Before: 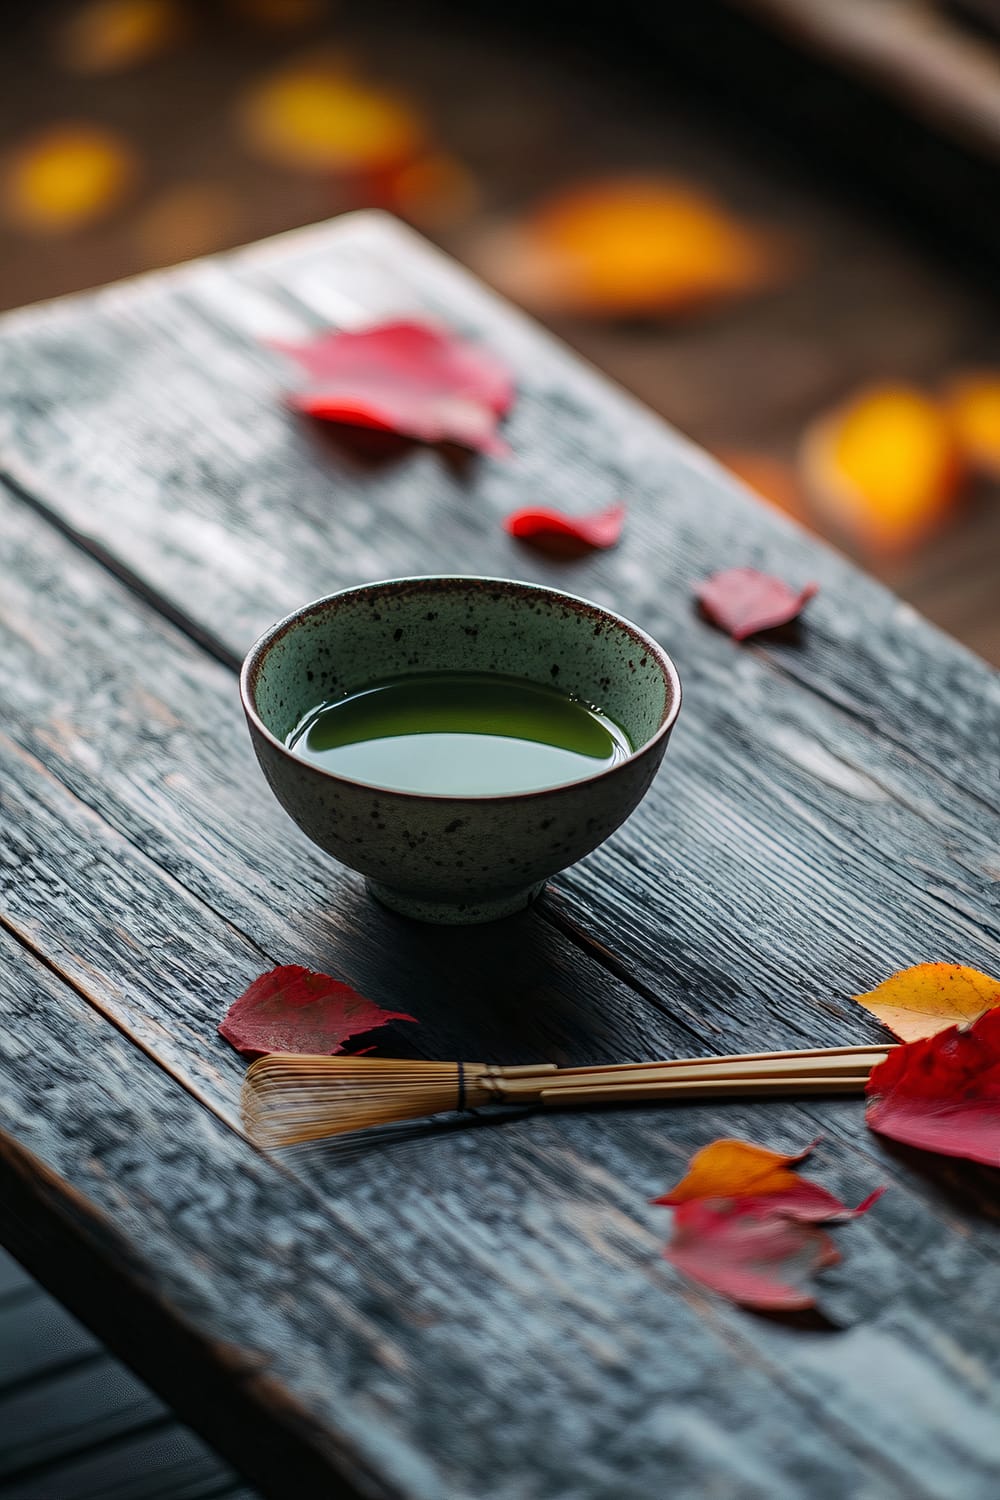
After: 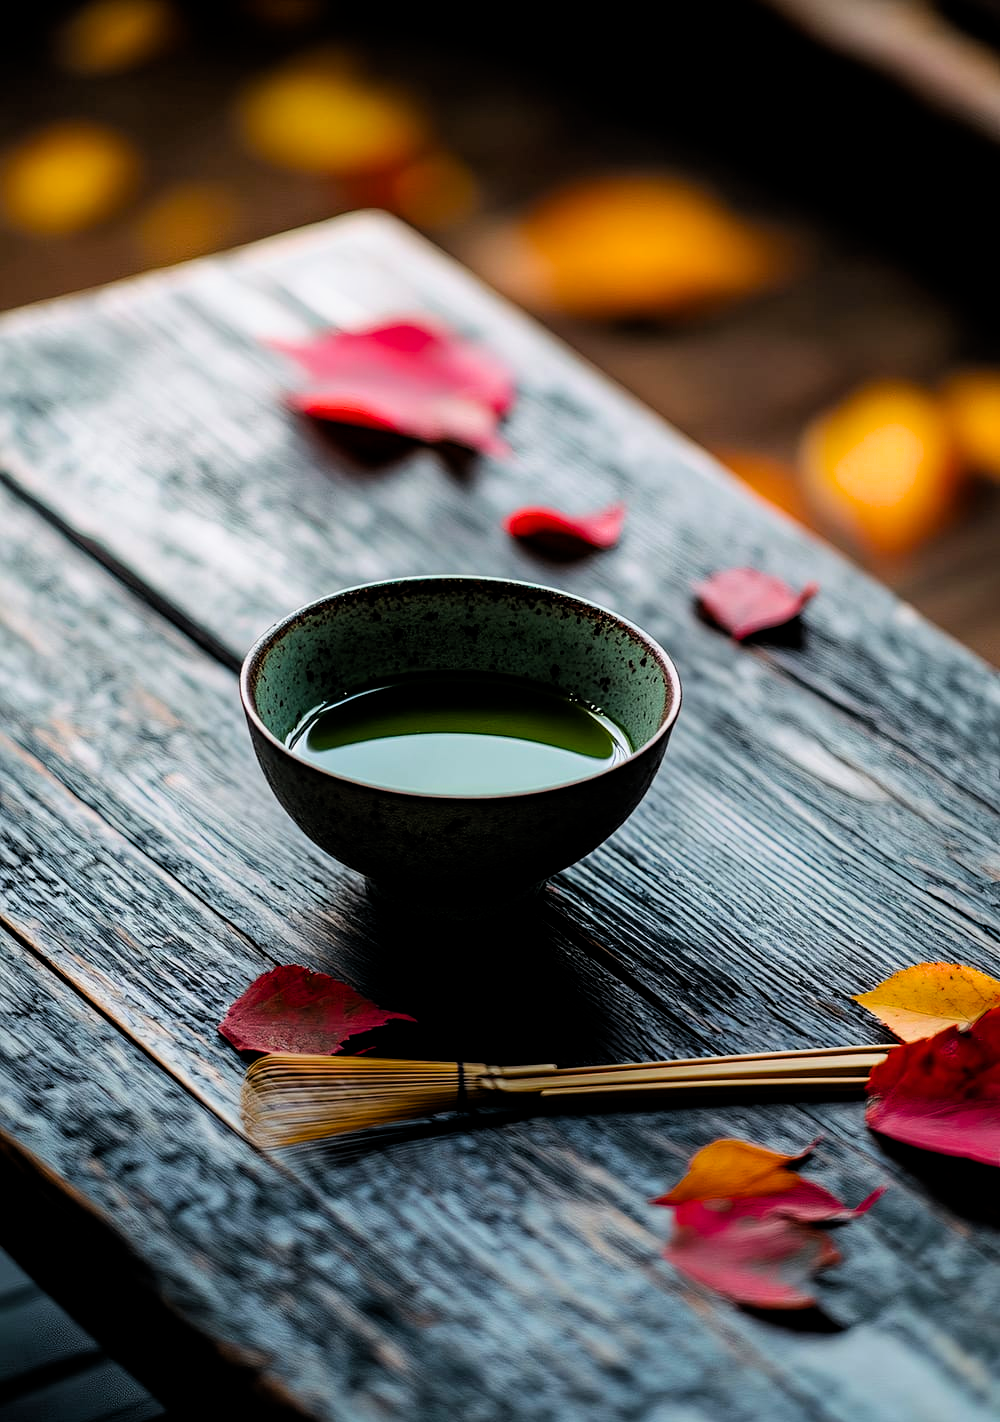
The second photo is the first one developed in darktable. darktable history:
color balance rgb: linear chroma grading › global chroma 8.811%, perceptual saturation grading › global saturation 30.788%
filmic rgb: black relative exposure -6.34 EV, white relative exposure 2.79 EV, threshold 5.99 EV, target black luminance 0%, hardness 4.63, latitude 67.38%, contrast 1.275, shadows ↔ highlights balance -3.11%, enable highlight reconstruction true
crop and rotate: top 0.014%, bottom 5.175%
